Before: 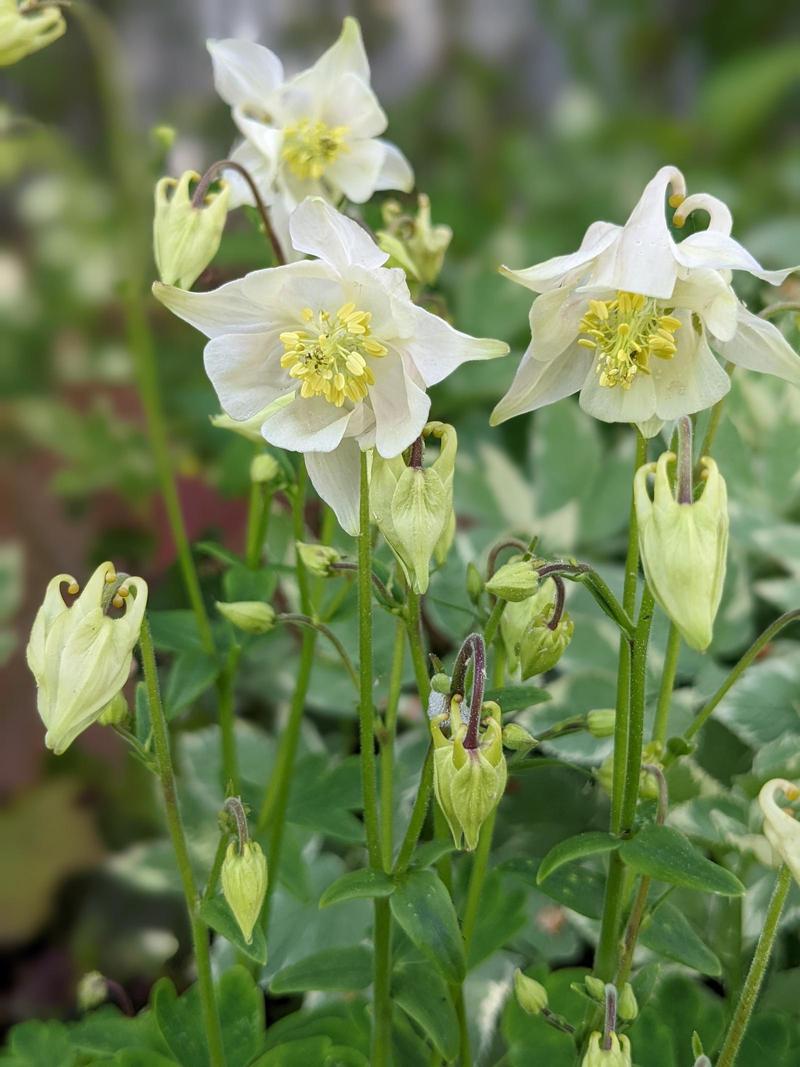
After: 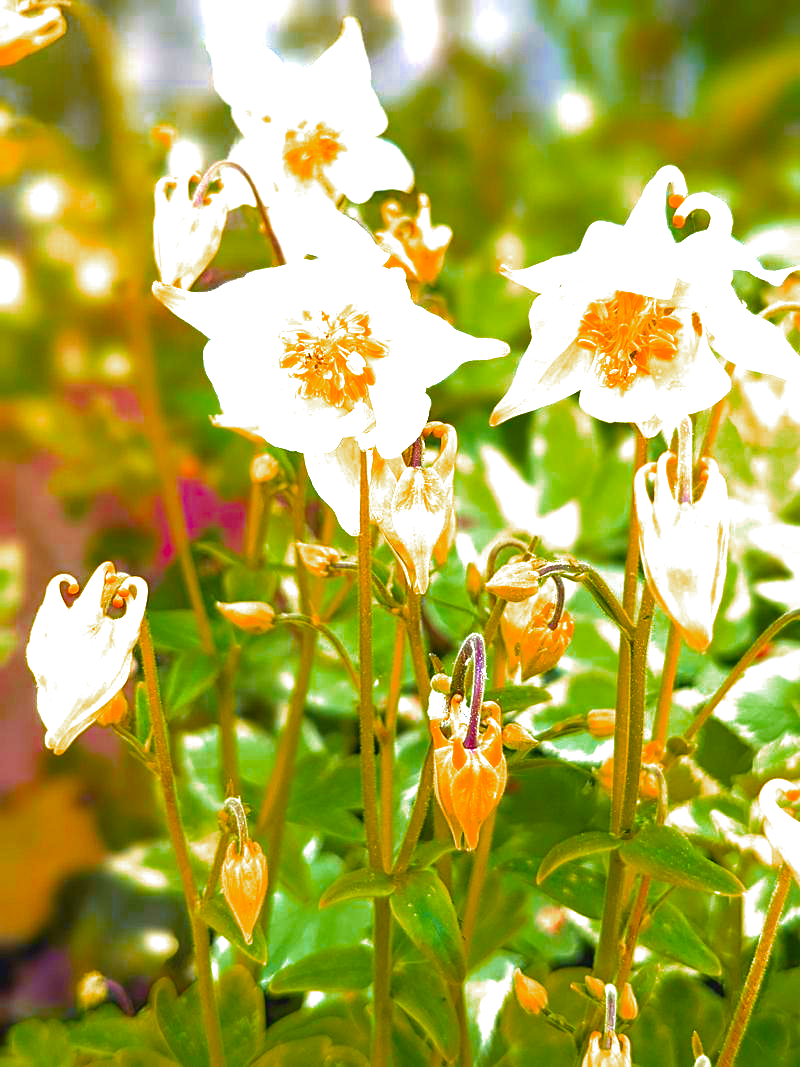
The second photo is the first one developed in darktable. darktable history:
color balance rgb: perceptual saturation grading › global saturation 17.905%, perceptual brilliance grading › global brilliance 18.66%, global vibrance 20%
sharpen: amount 0.214
velvia: strength 15.31%
exposure: black level correction -0.002, exposure 1.359 EV, compensate highlight preservation false
color zones: curves: ch0 [(0.473, 0.374) (0.742, 0.784)]; ch1 [(0.354, 0.737) (0.742, 0.705)]; ch2 [(0.318, 0.421) (0.758, 0.532)]
